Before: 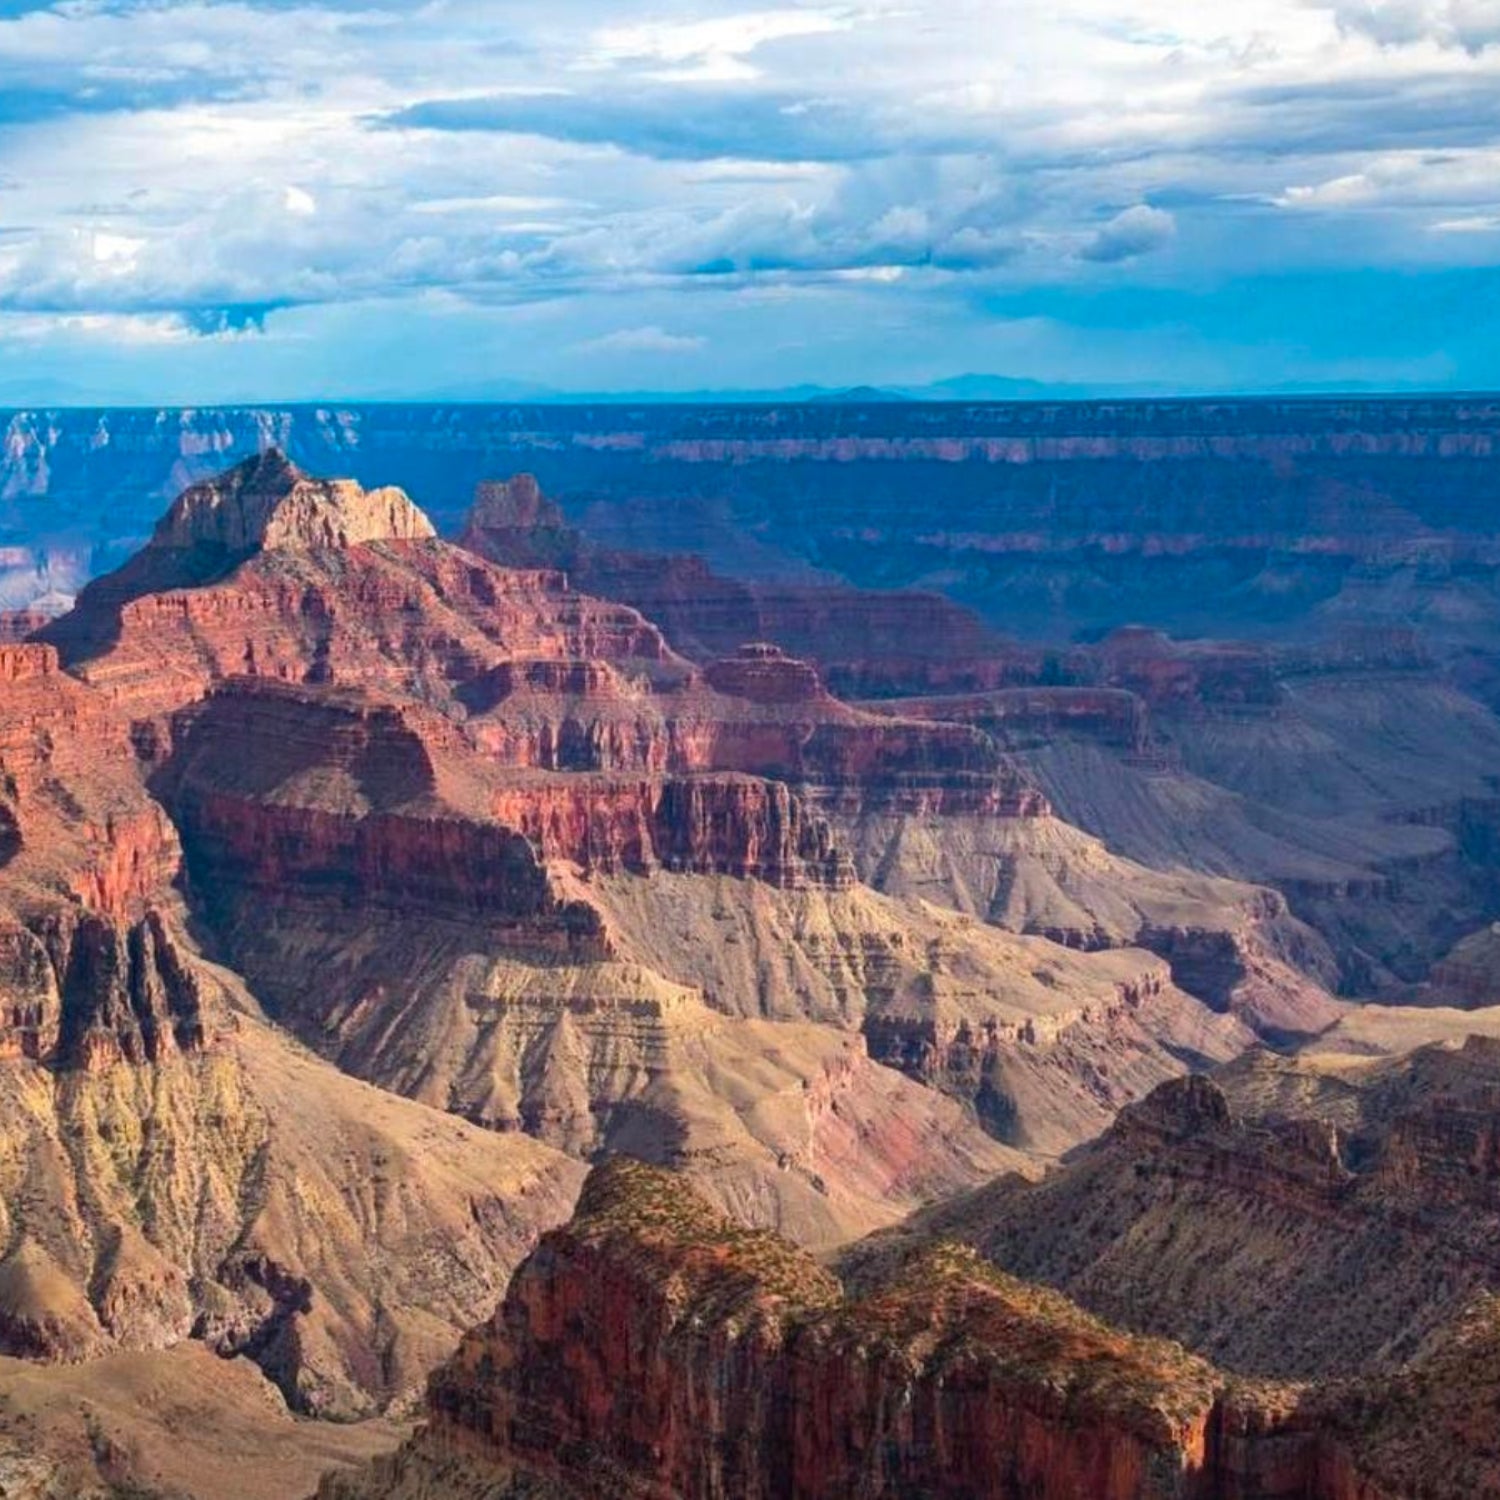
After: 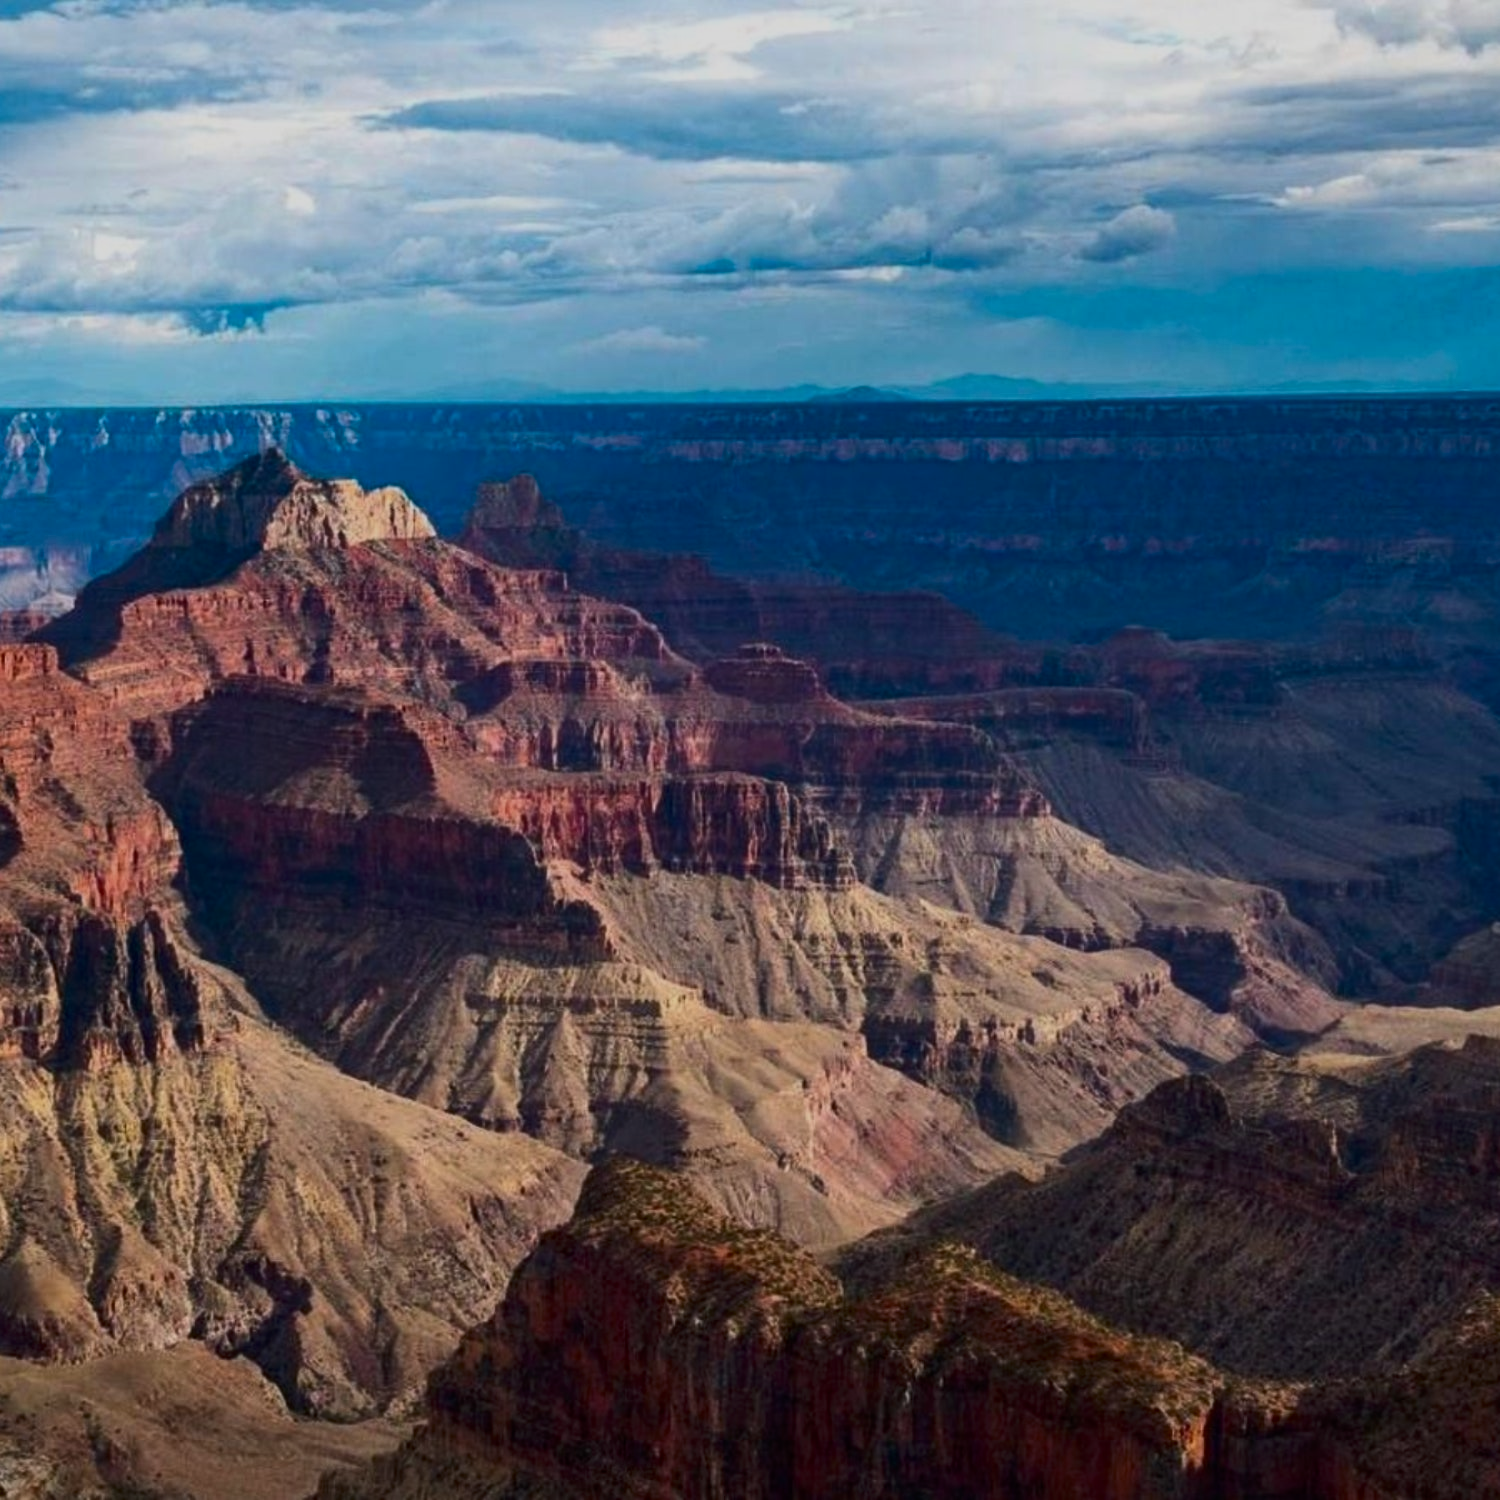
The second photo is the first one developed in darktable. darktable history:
exposure: black level correction 0, exposure -0.824 EV, compensate highlight preservation false
contrast brightness saturation: contrast 0.217
